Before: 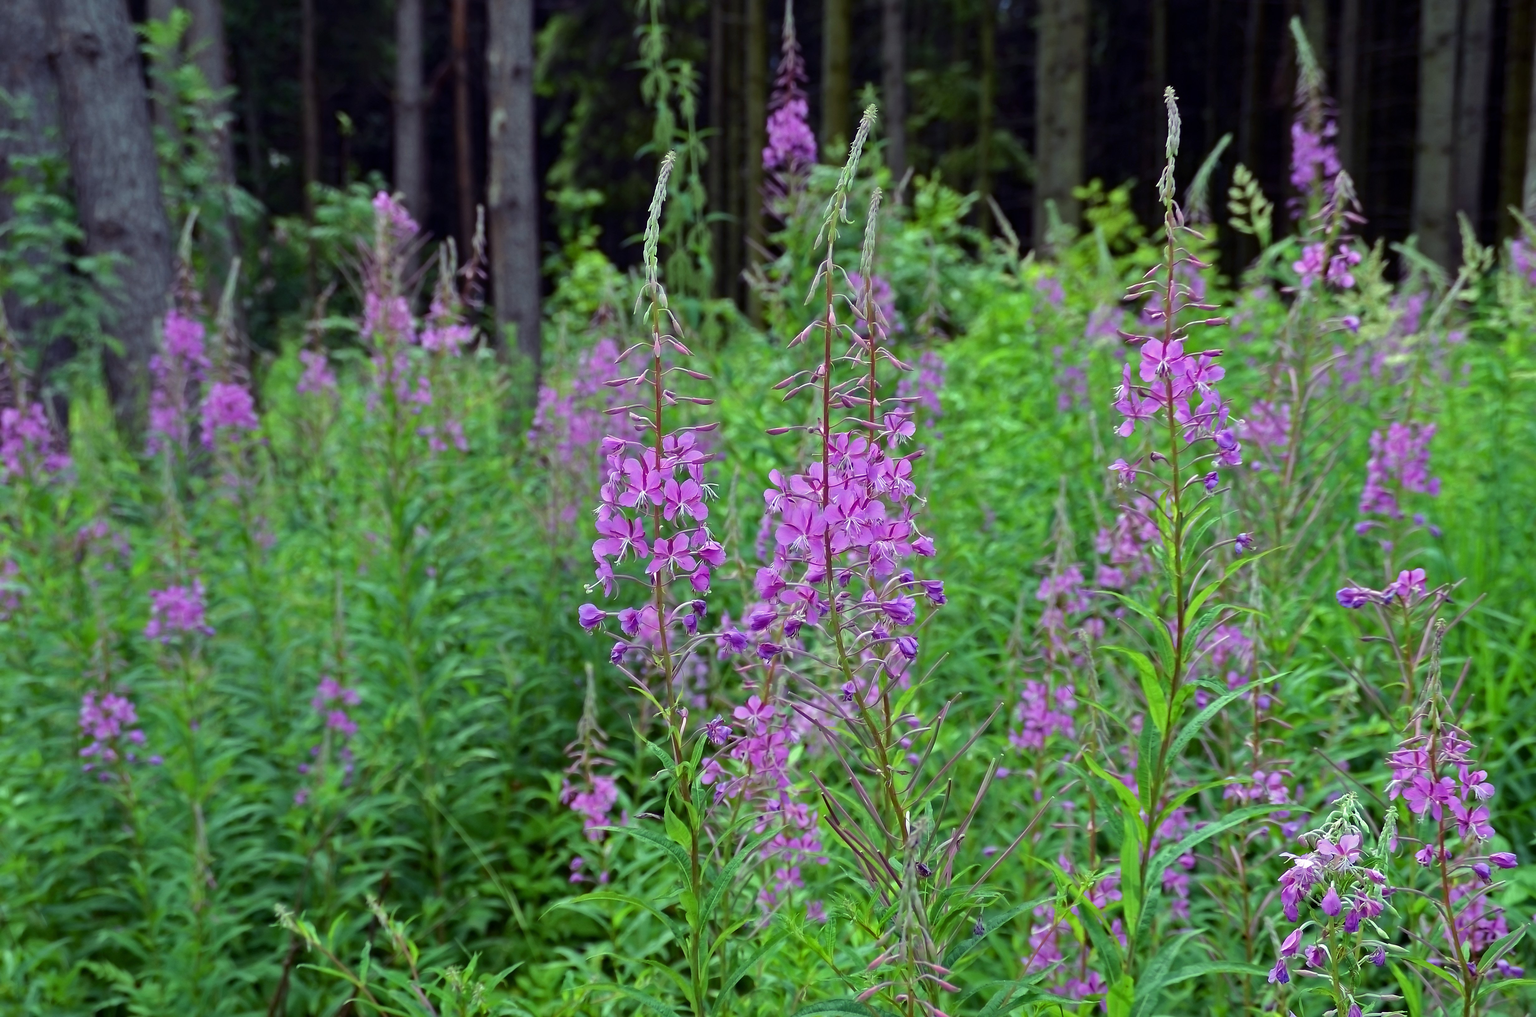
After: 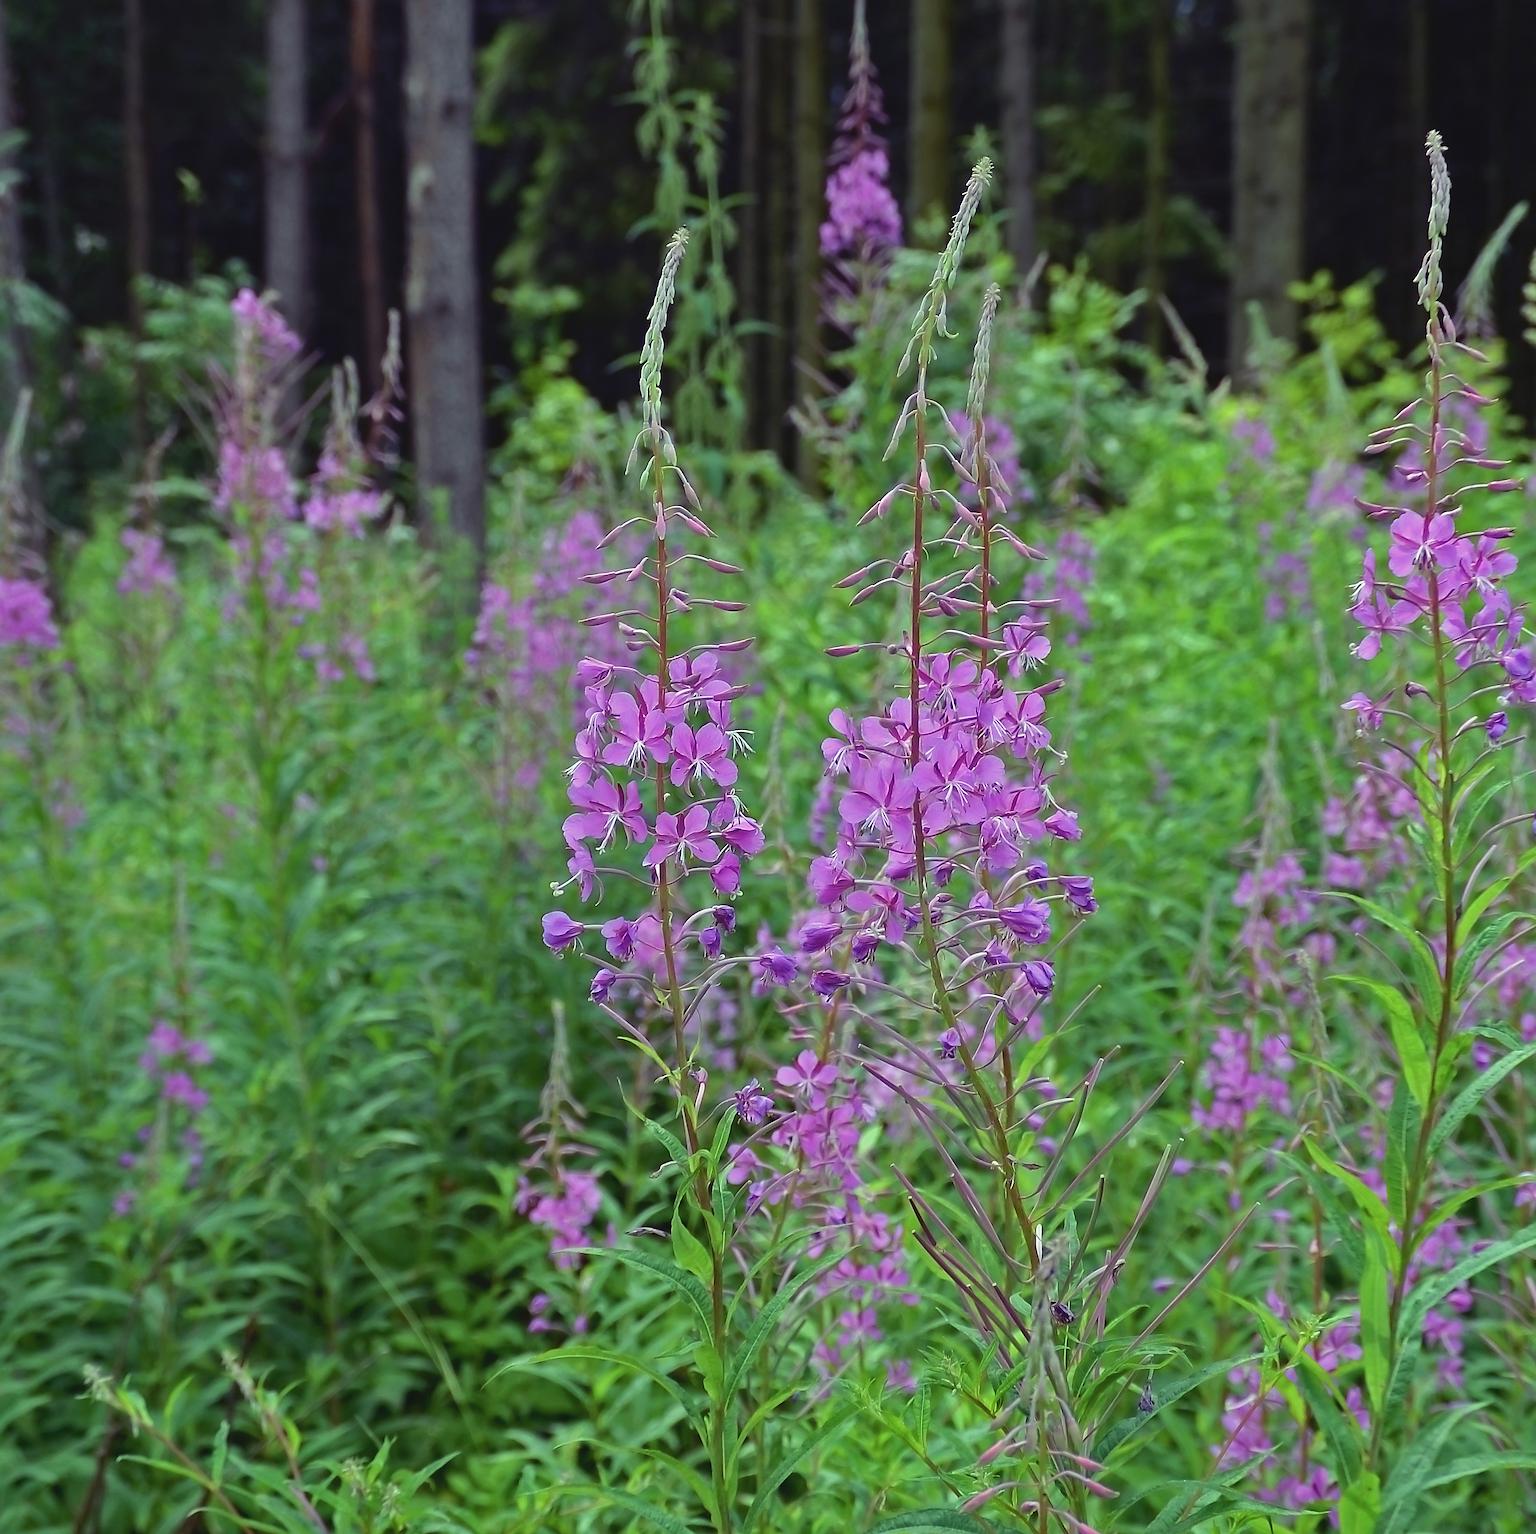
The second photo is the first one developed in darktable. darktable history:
contrast brightness saturation: contrast -0.104, saturation -0.096
sharpen: on, module defaults
crop and rotate: left 14.31%, right 19.409%
